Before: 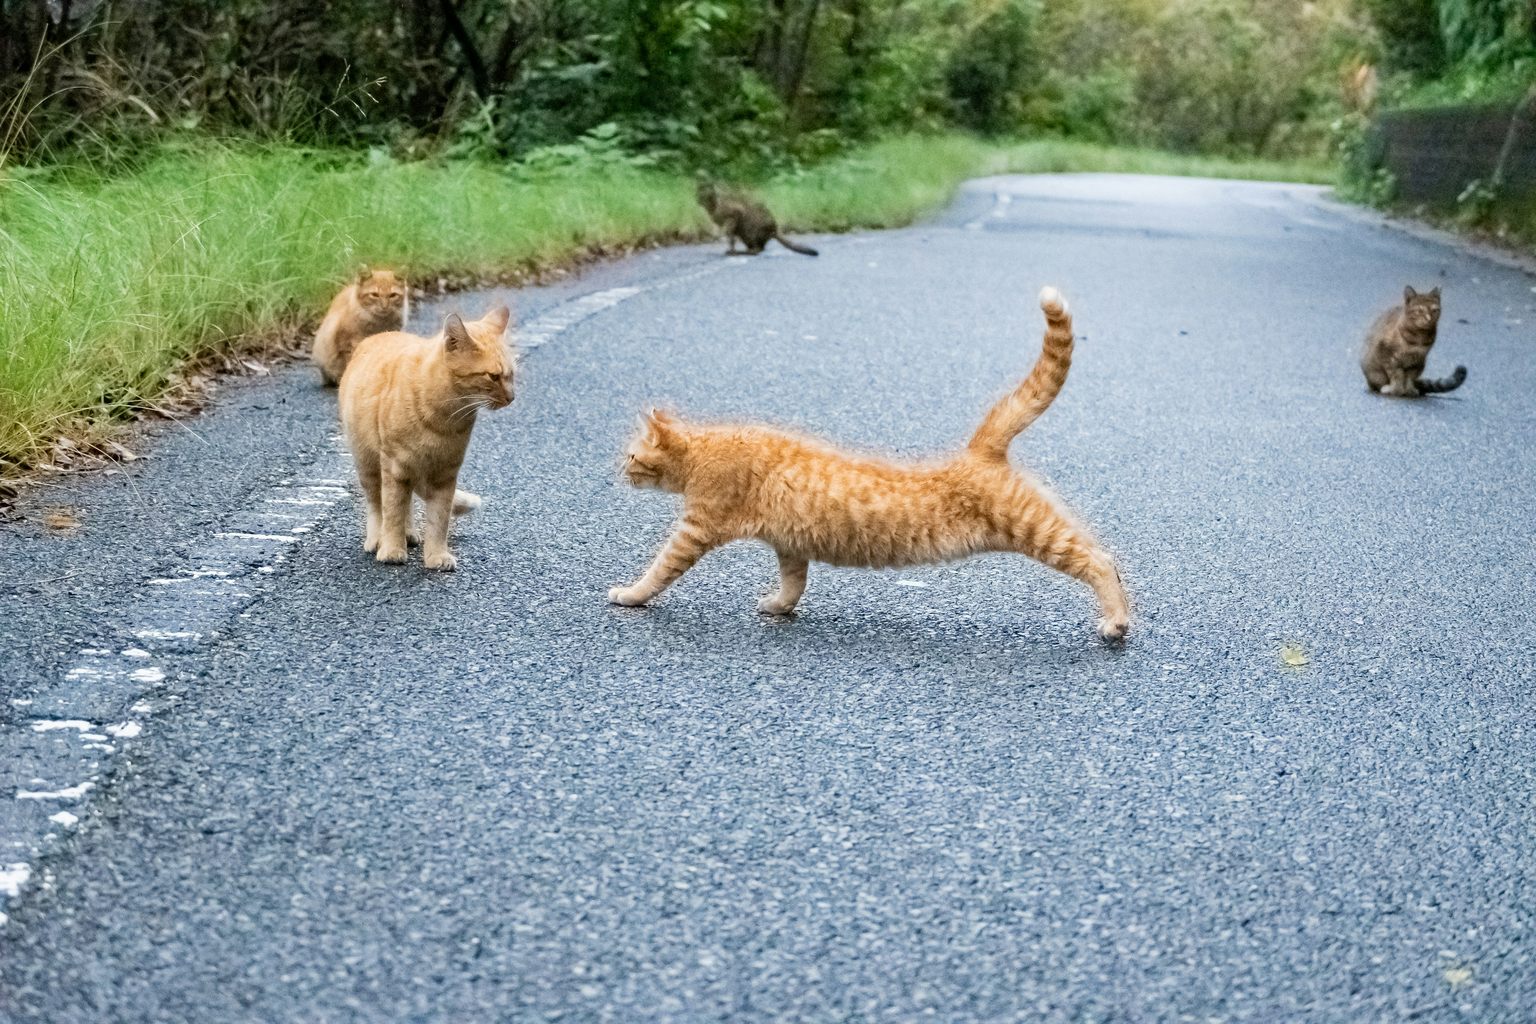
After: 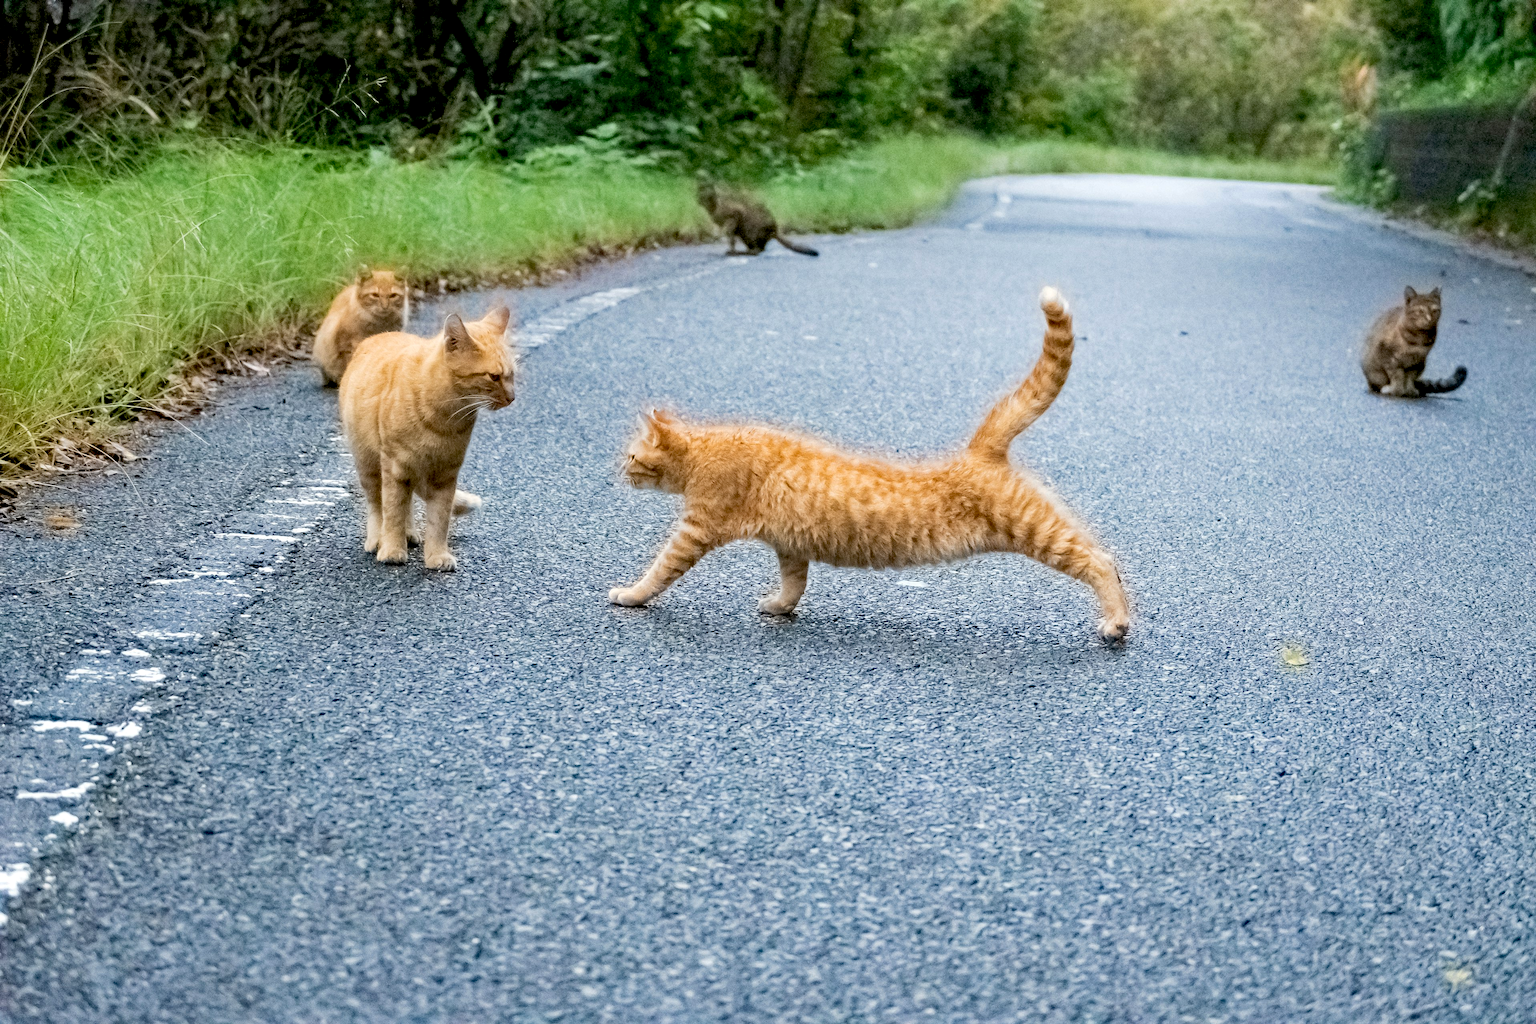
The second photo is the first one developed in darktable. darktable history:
exposure: black level correction 0.009, exposure 0.016 EV, compensate exposure bias true, compensate highlight preservation false
haze removal: compatibility mode true, adaptive false
